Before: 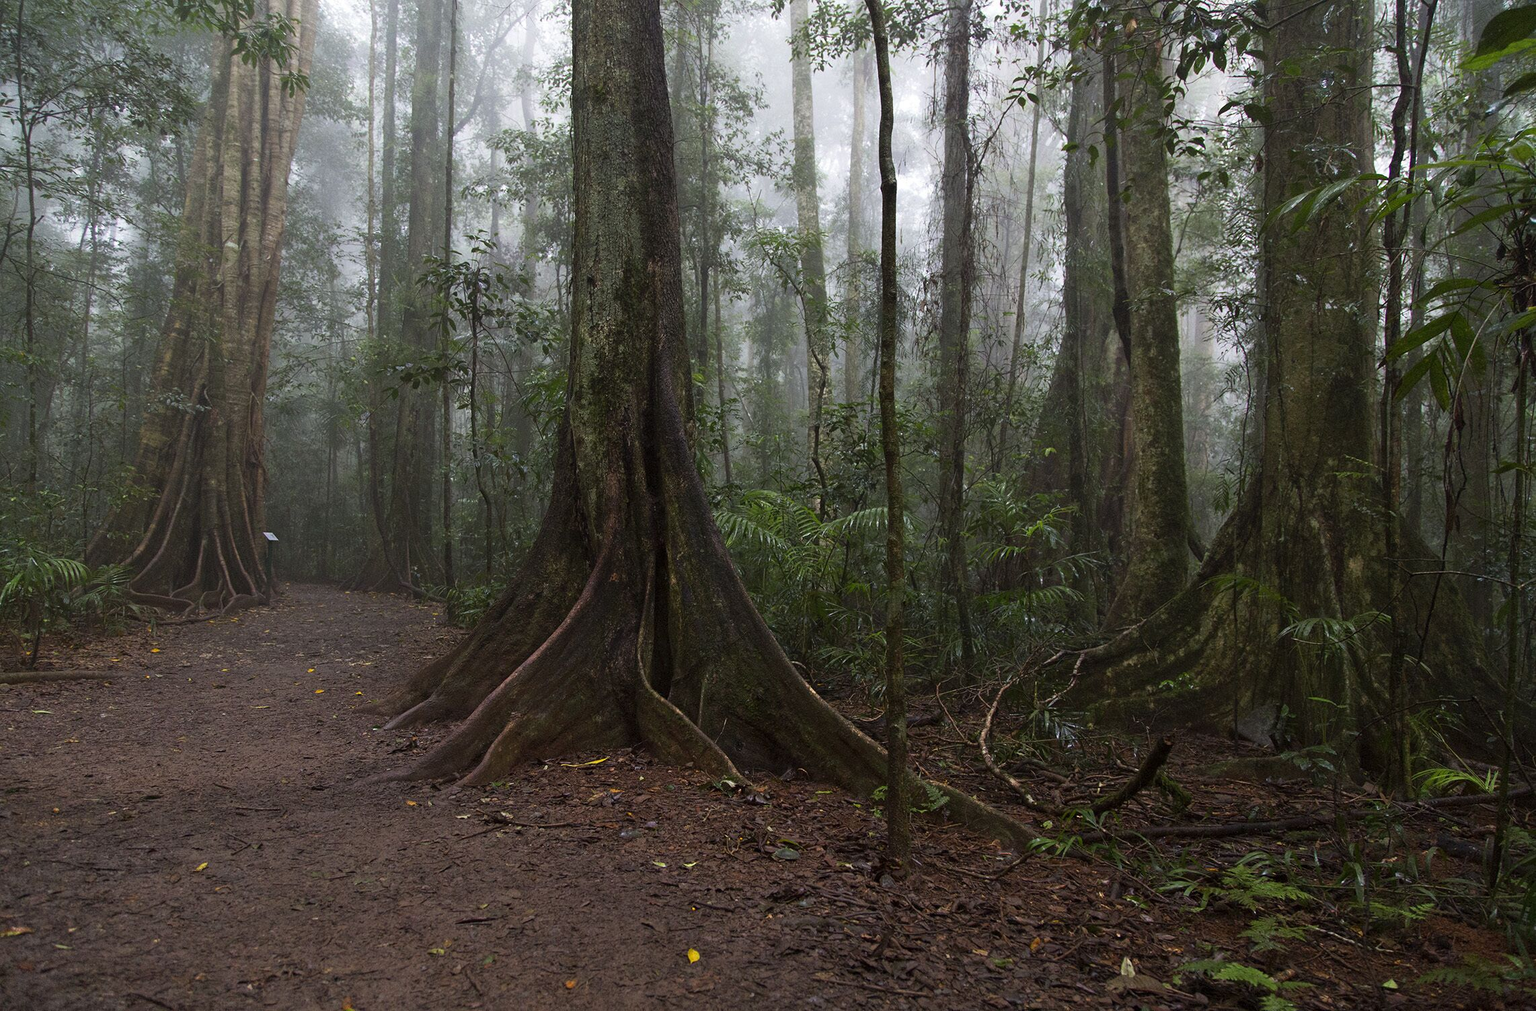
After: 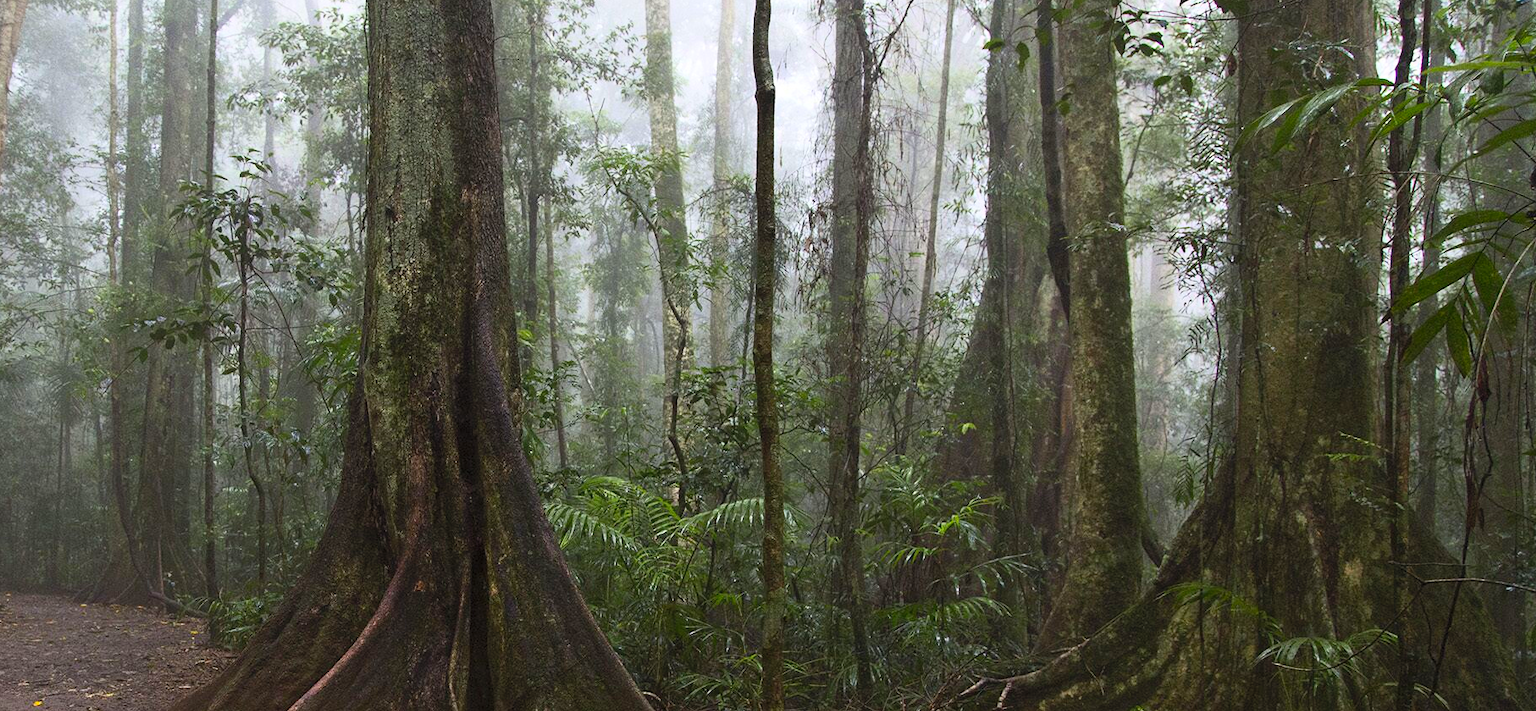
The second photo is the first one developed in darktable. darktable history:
crop: left 18.325%, top 11.076%, right 2.236%, bottom 32.983%
contrast brightness saturation: contrast 0.242, brightness 0.244, saturation 0.379
